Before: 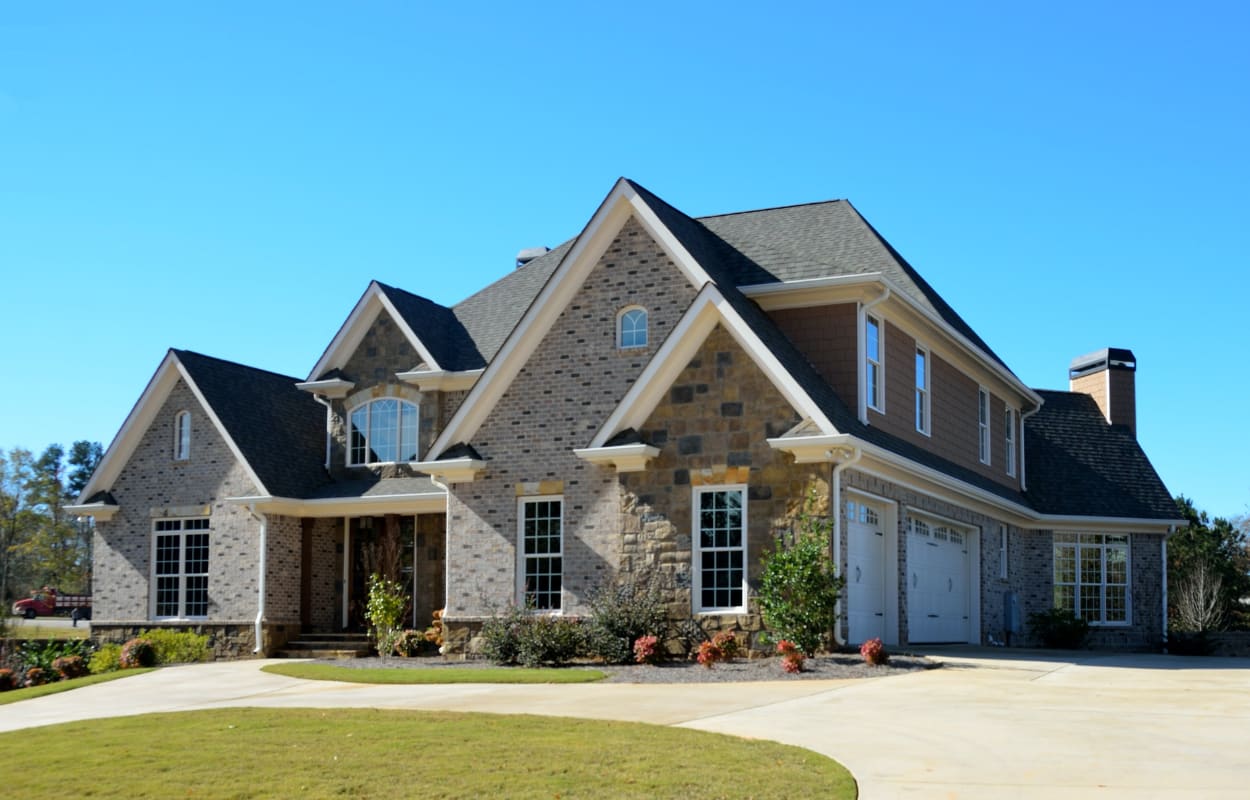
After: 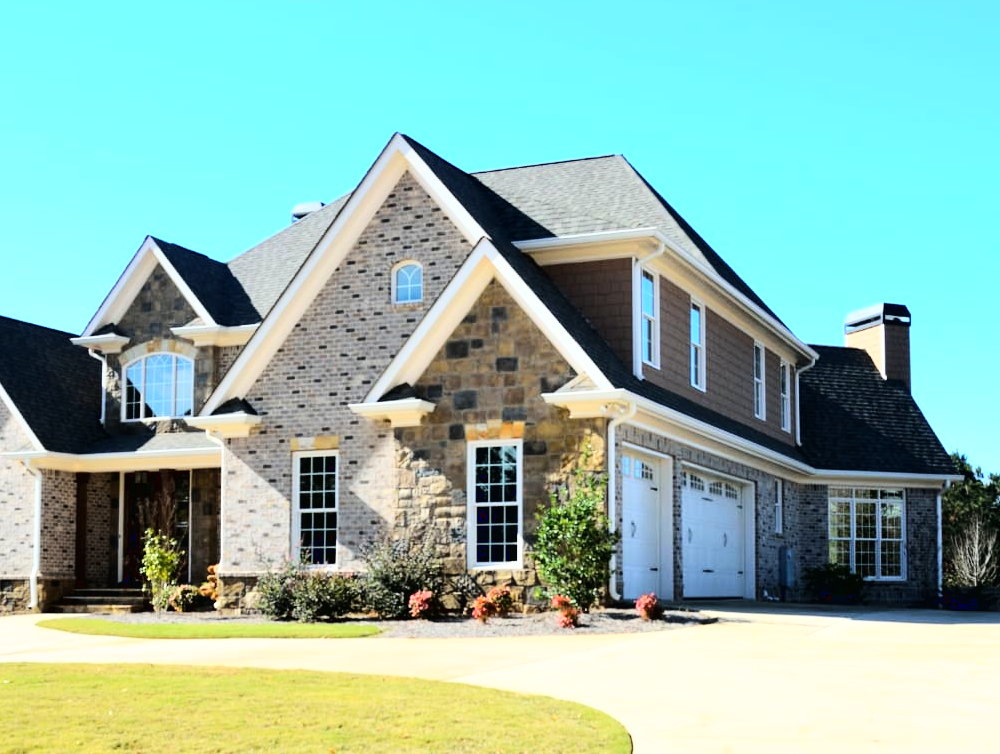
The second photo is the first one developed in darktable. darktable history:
base curve: curves: ch0 [(0, 0.003) (0.001, 0.002) (0.006, 0.004) (0.02, 0.022) (0.048, 0.086) (0.094, 0.234) (0.162, 0.431) (0.258, 0.629) (0.385, 0.8) (0.548, 0.918) (0.751, 0.988) (1, 1)]
crop and rotate: left 18.153%, top 5.726%, right 1.845%
